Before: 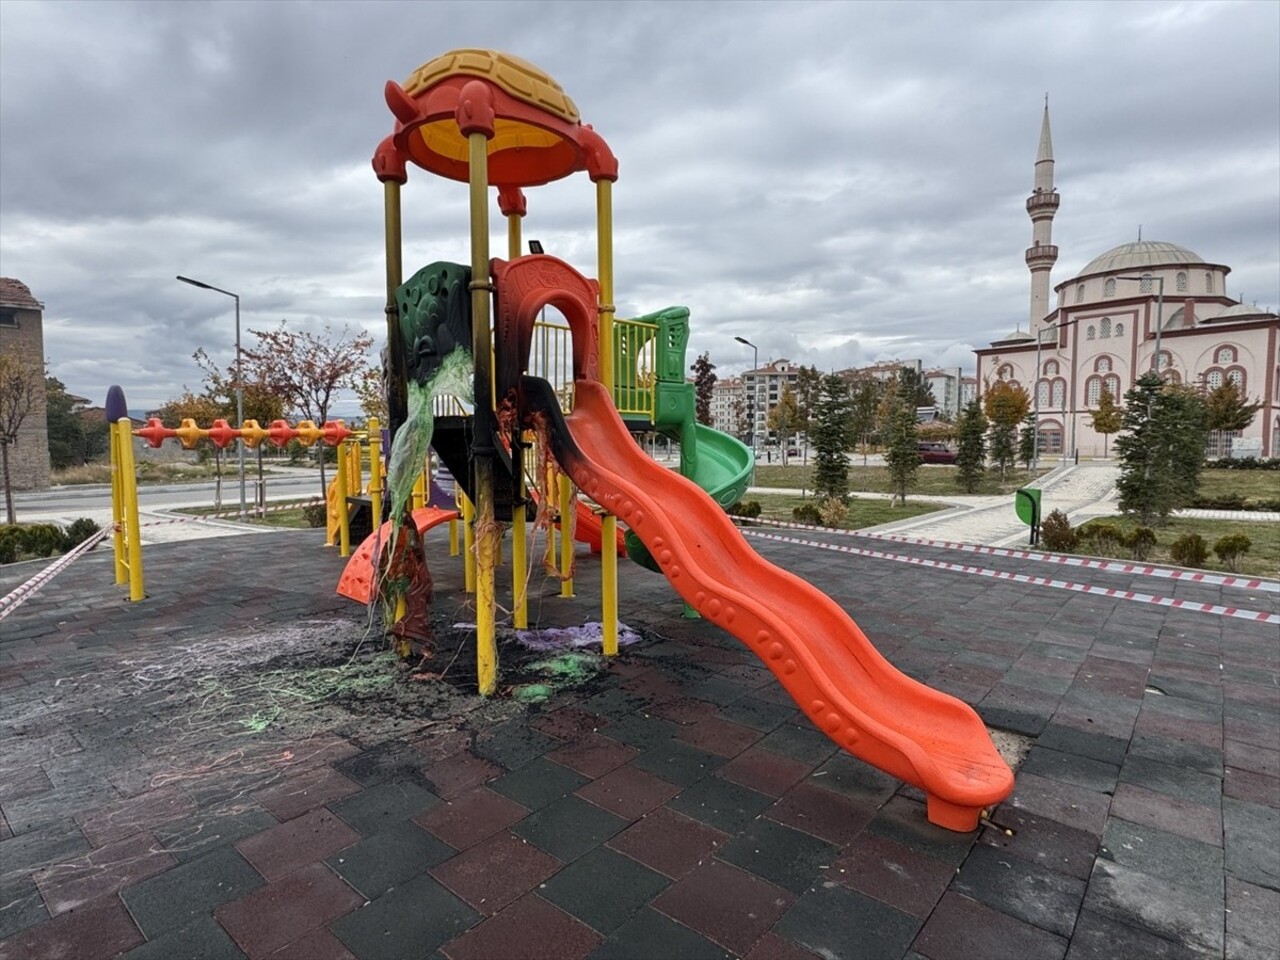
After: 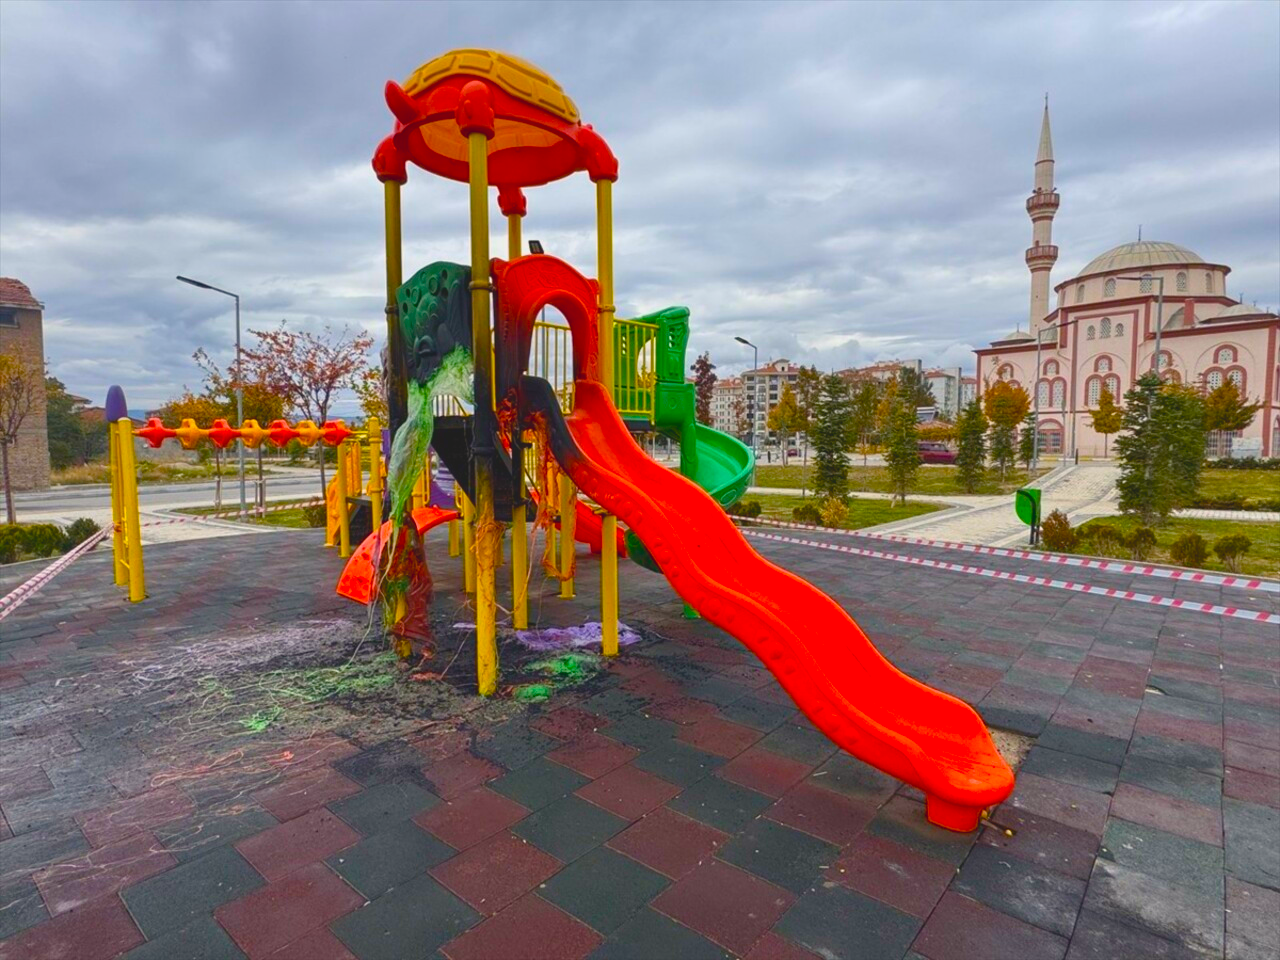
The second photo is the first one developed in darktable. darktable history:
contrast brightness saturation: contrast -0.19, saturation 0.19
color balance rgb: shadows lift › chroma 1%, shadows lift › hue 28.8°, power › hue 60°, highlights gain › chroma 1%, highlights gain › hue 60°, global offset › luminance 0.25%, perceptual saturation grading › highlights -20%, perceptual saturation grading › shadows 20%, perceptual brilliance grading › highlights 10%, perceptual brilliance grading › shadows -5%, global vibrance 19.67%
color balance: input saturation 134.34%, contrast -10.04%, contrast fulcrum 19.67%, output saturation 133.51%
